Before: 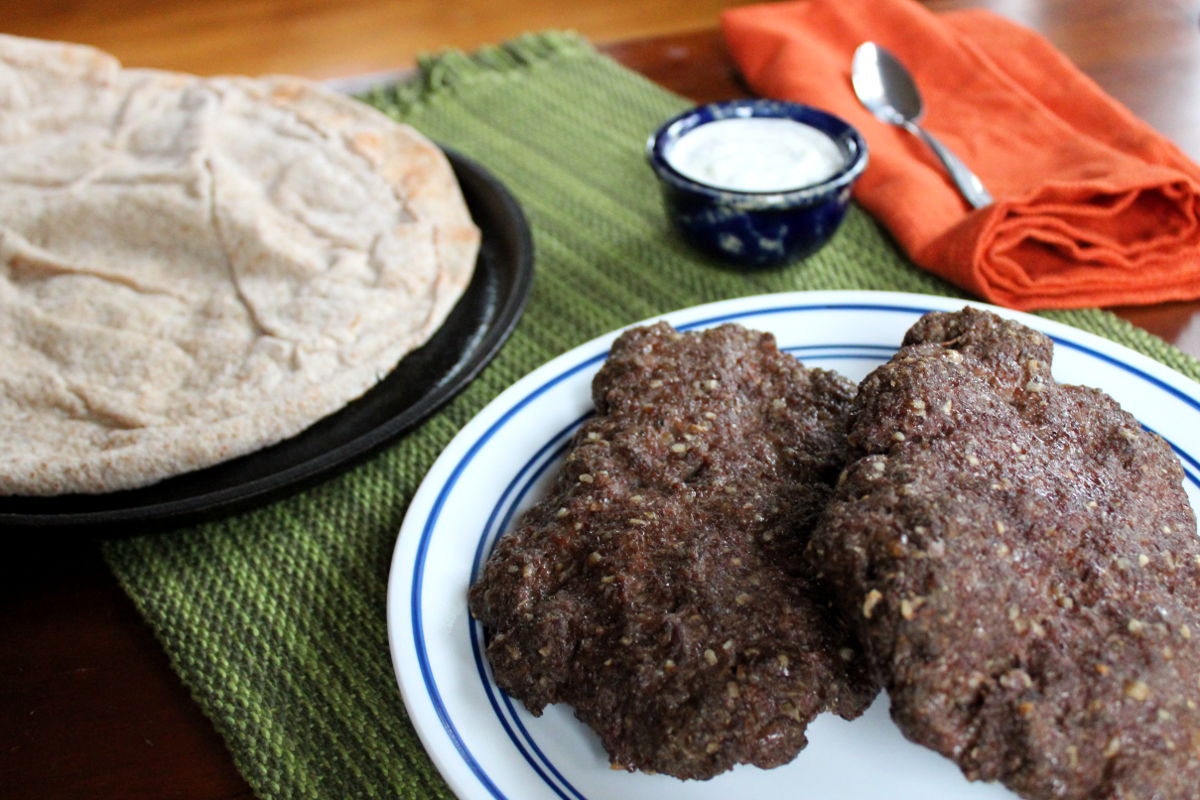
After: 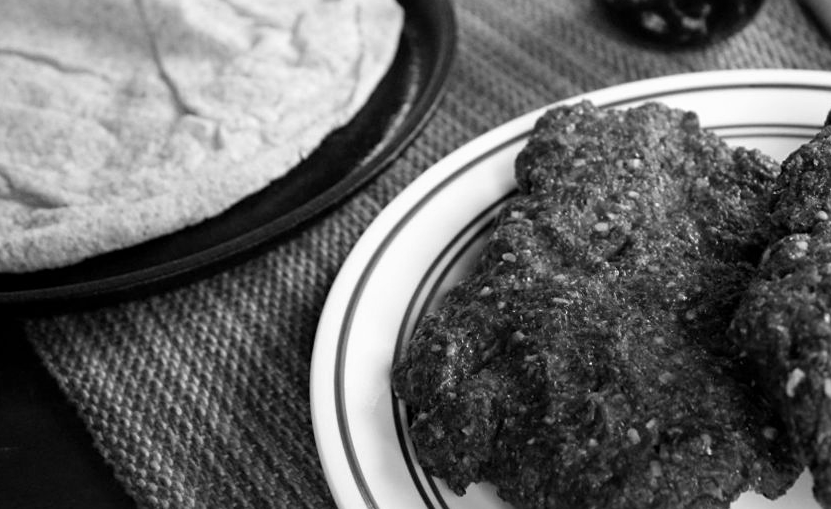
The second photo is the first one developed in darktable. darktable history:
sharpen: amount 0.2
monochrome: on, module defaults
crop: left 6.488%, top 27.668%, right 24.183%, bottom 8.656%
